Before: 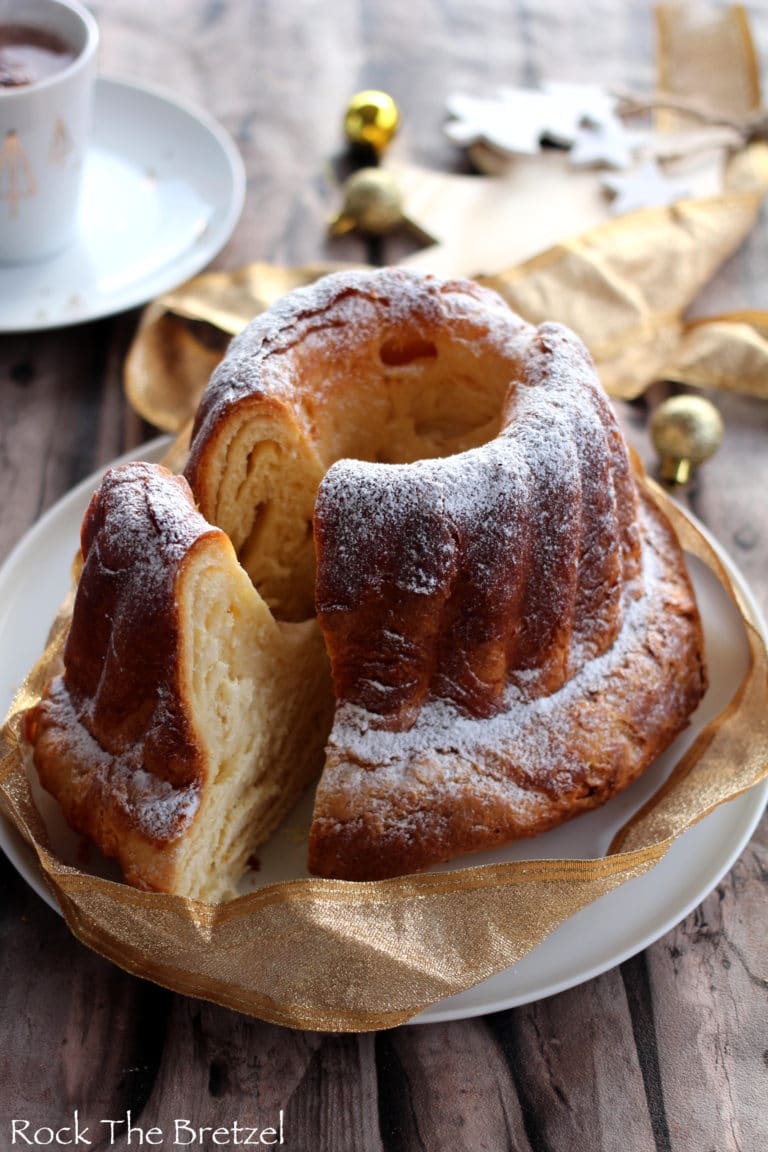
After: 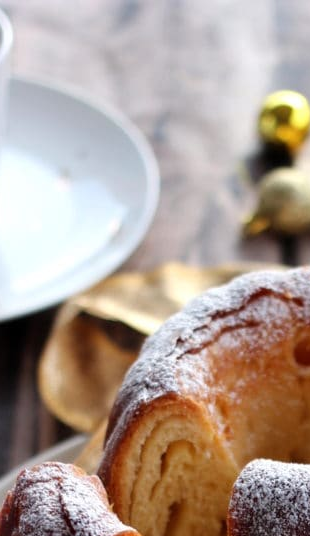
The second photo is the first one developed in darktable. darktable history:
crop and rotate: left 11.279%, top 0.067%, right 48.246%, bottom 53.373%
